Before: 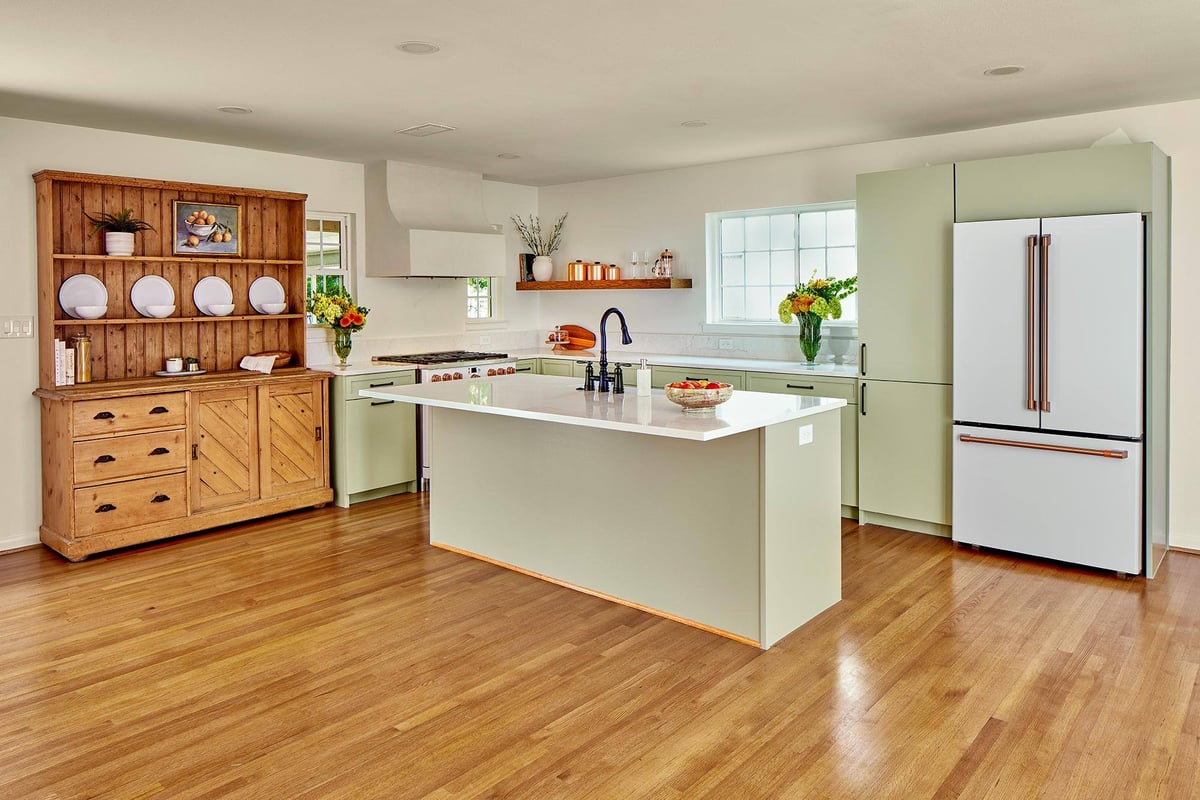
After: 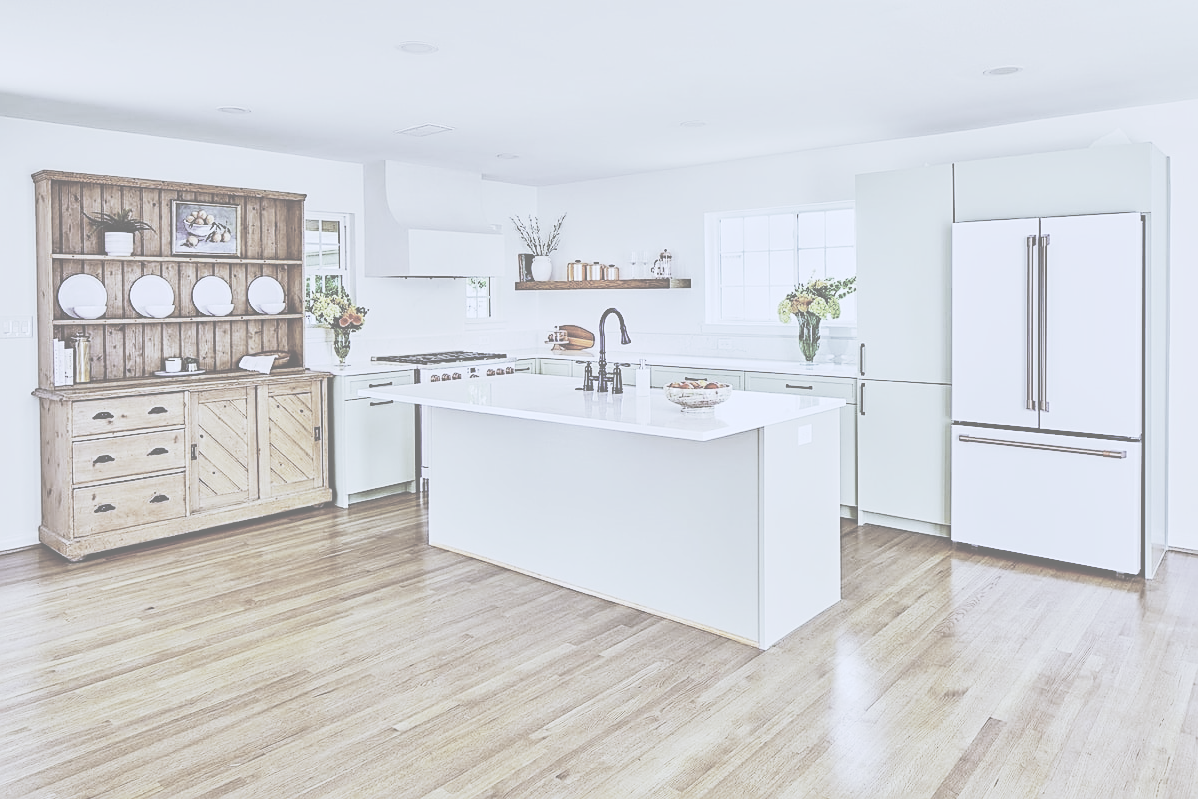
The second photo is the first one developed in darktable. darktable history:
crop and rotate: left 0.126%
exposure: exposure -0.293 EV, compensate highlight preservation false
sharpen: on, module defaults
white balance: red 0.766, blue 1.537
base curve: curves: ch0 [(0, 0) (0.032, 0.025) (0.121, 0.166) (0.206, 0.329) (0.605, 0.79) (1, 1)], preserve colors none
contrast brightness saturation: contrast -0.32, brightness 0.75, saturation -0.78
tone equalizer: -8 EV -0.75 EV, -7 EV -0.7 EV, -6 EV -0.6 EV, -5 EV -0.4 EV, -3 EV 0.4 EV, -2 EV 0.6 EV, -1 EV 0.7 EV, +0 EV 0.75 EV, edges refinement/feathering 500, mask exposure compensation -1.57 EV, preserve details no
color balance: lift [1, 1, 0.999, 1.001], gamma [1, 1.003, 1.005, 0.995], gain [1, 0.992, 0.988, 1.012], contrast 5%, output saturation 110%
